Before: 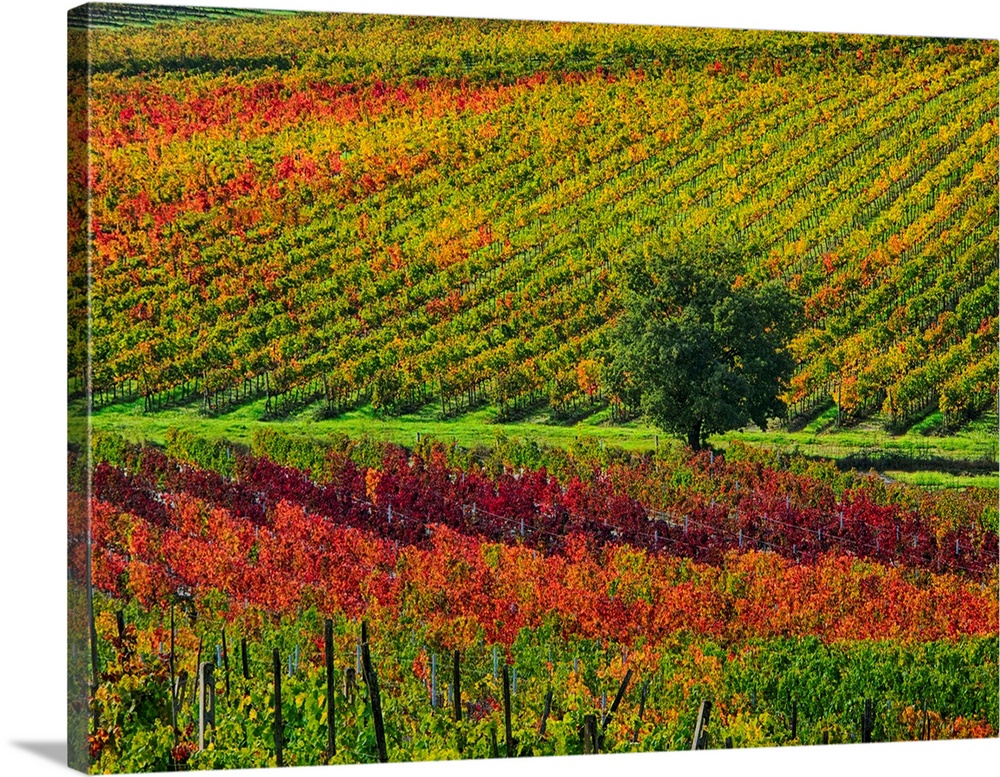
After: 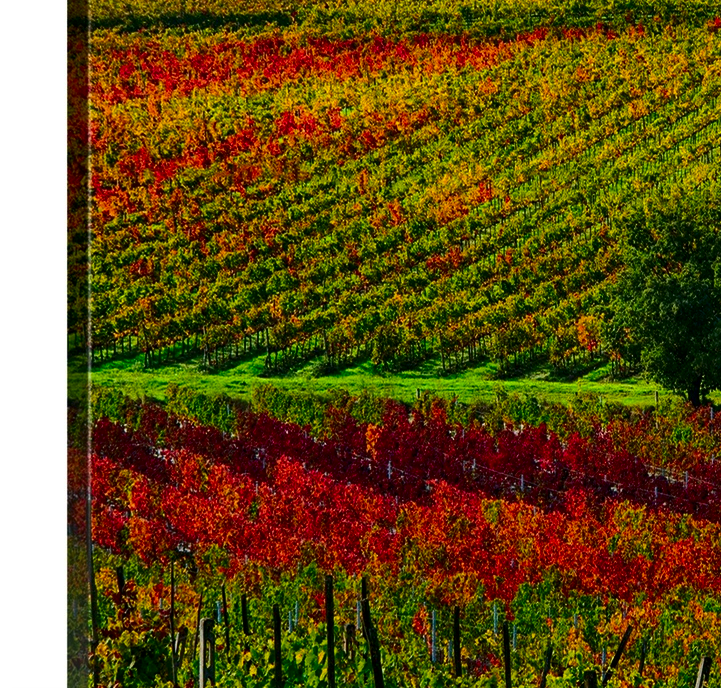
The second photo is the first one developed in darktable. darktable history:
contrast brightness saturation: contrast 0.127, brightness -0.232, saturation 0.148
crop: top 5.766%, right 27.852%, bottom 5.617%
